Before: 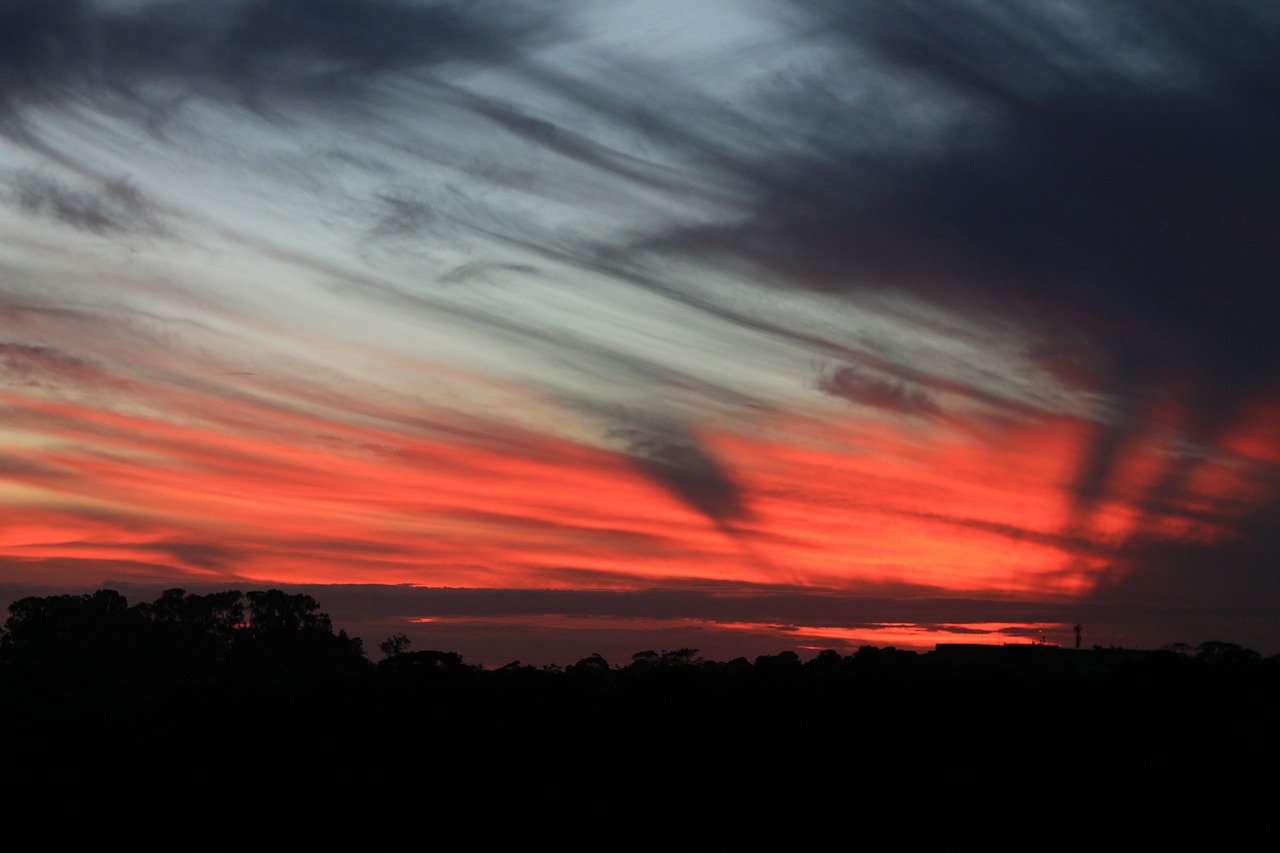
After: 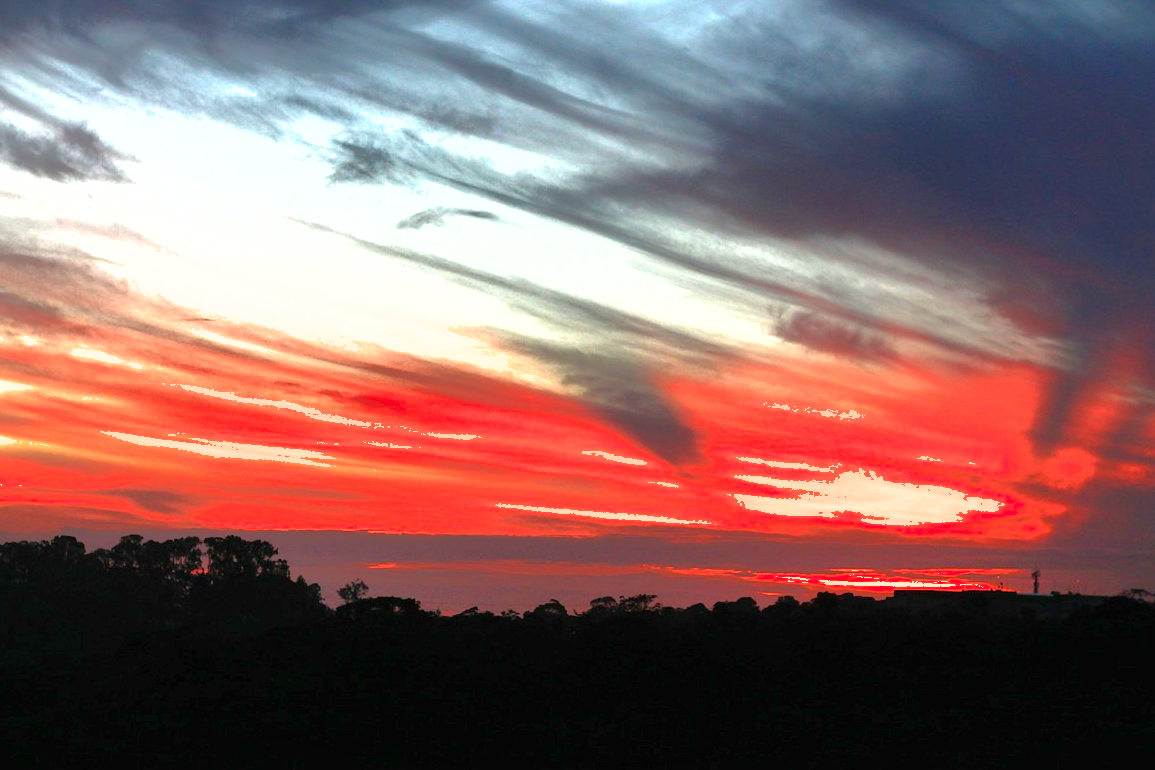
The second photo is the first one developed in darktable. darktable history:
exposure: black level correction 0, exposure 1.2 EV, compensate exposure bias true, compensate highlight preservation false
shadows and highlights: shadows 60, highlights -60
color balance rgb: shadows lift › luminance -20%, power › hue 72.24°, highlights gain › luminance 15%, global offset › hue 171.6°, perceptual saturation grading › highlights -15%, perceptual saturation grading › shadows 25%, global vibrance 35%, contrast 10%
crop: left 3.305%, top 6.436%, right 6.389%, bottom 3.258%
